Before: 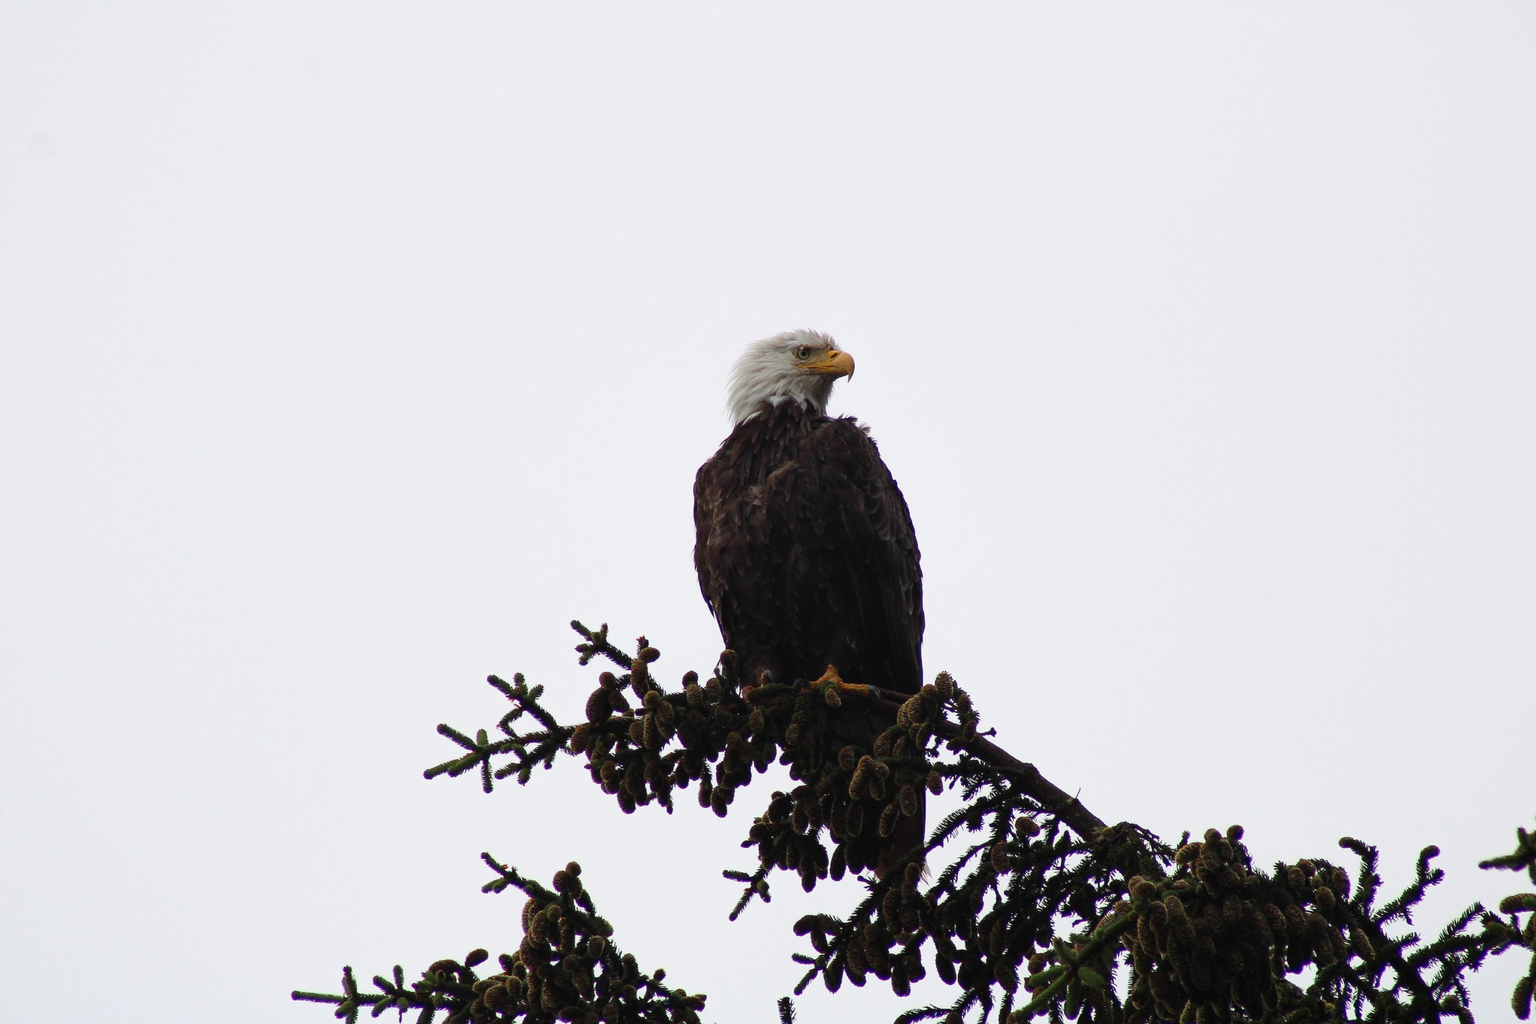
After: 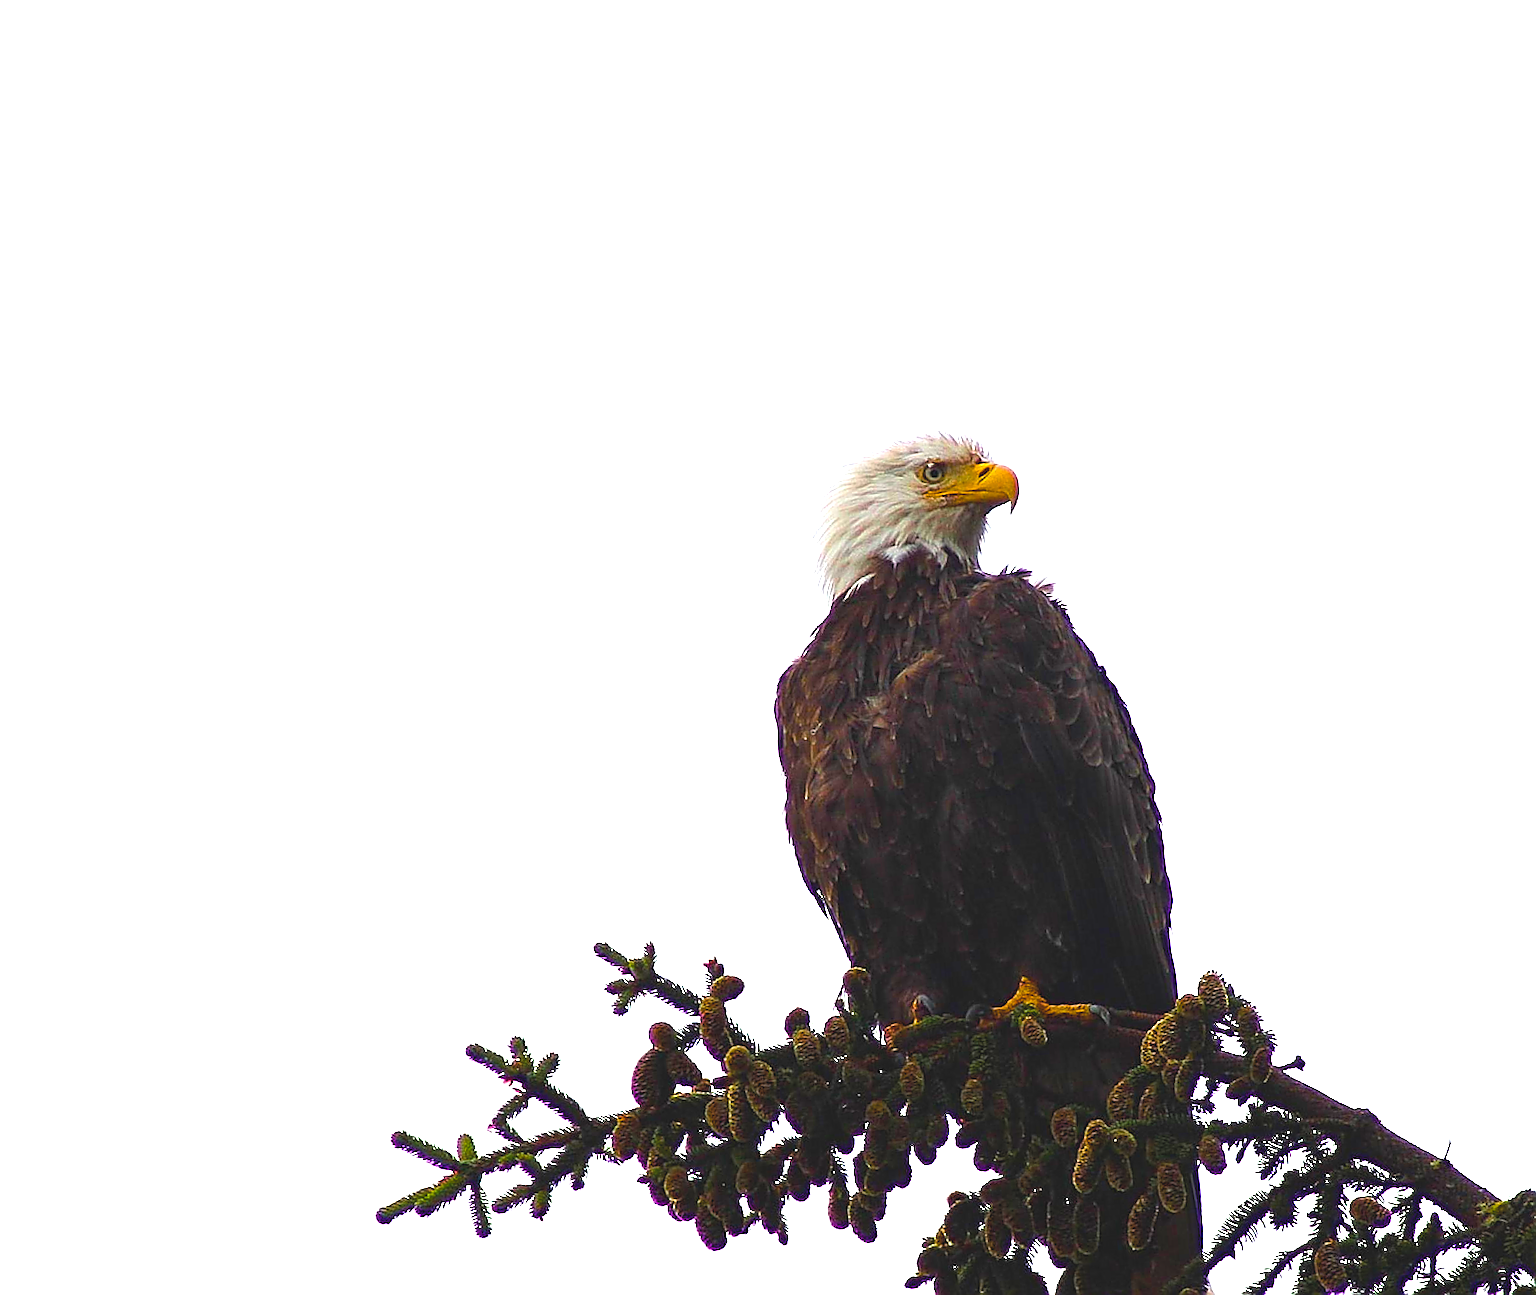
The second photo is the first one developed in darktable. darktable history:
levels: levels [0.016, 0.492, 0.969]
color balance rgb: linear chroma grading › global chroma 25%, perceptual saturation grading › global saturation 40%, perceptual brilliance grading › global brilliance 30%, global vibrance 40%
crop: left 16.202%, top 11.208%, right 26.045%, bottom 20.557%
contrast brightness saturation: contrast -0.15, brightness 0.05, saturation -0.12
sharpen: amount 2
rotate and perspective: rotation -5.2°, automatic cropping off
